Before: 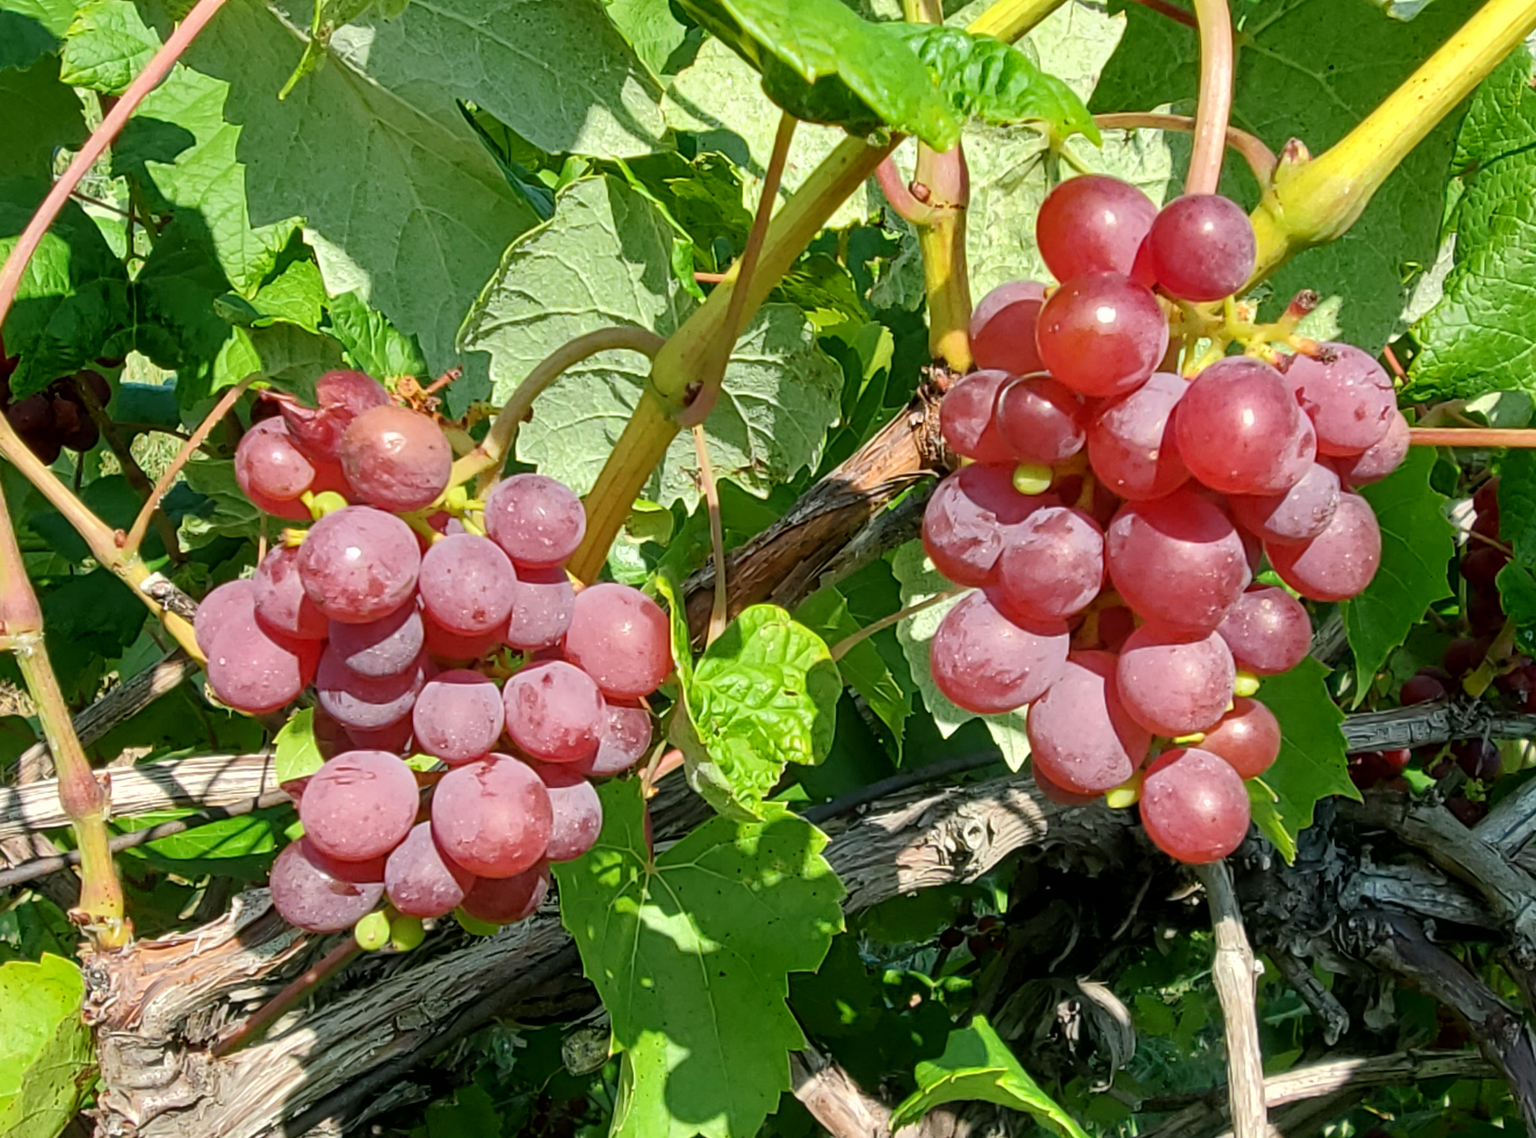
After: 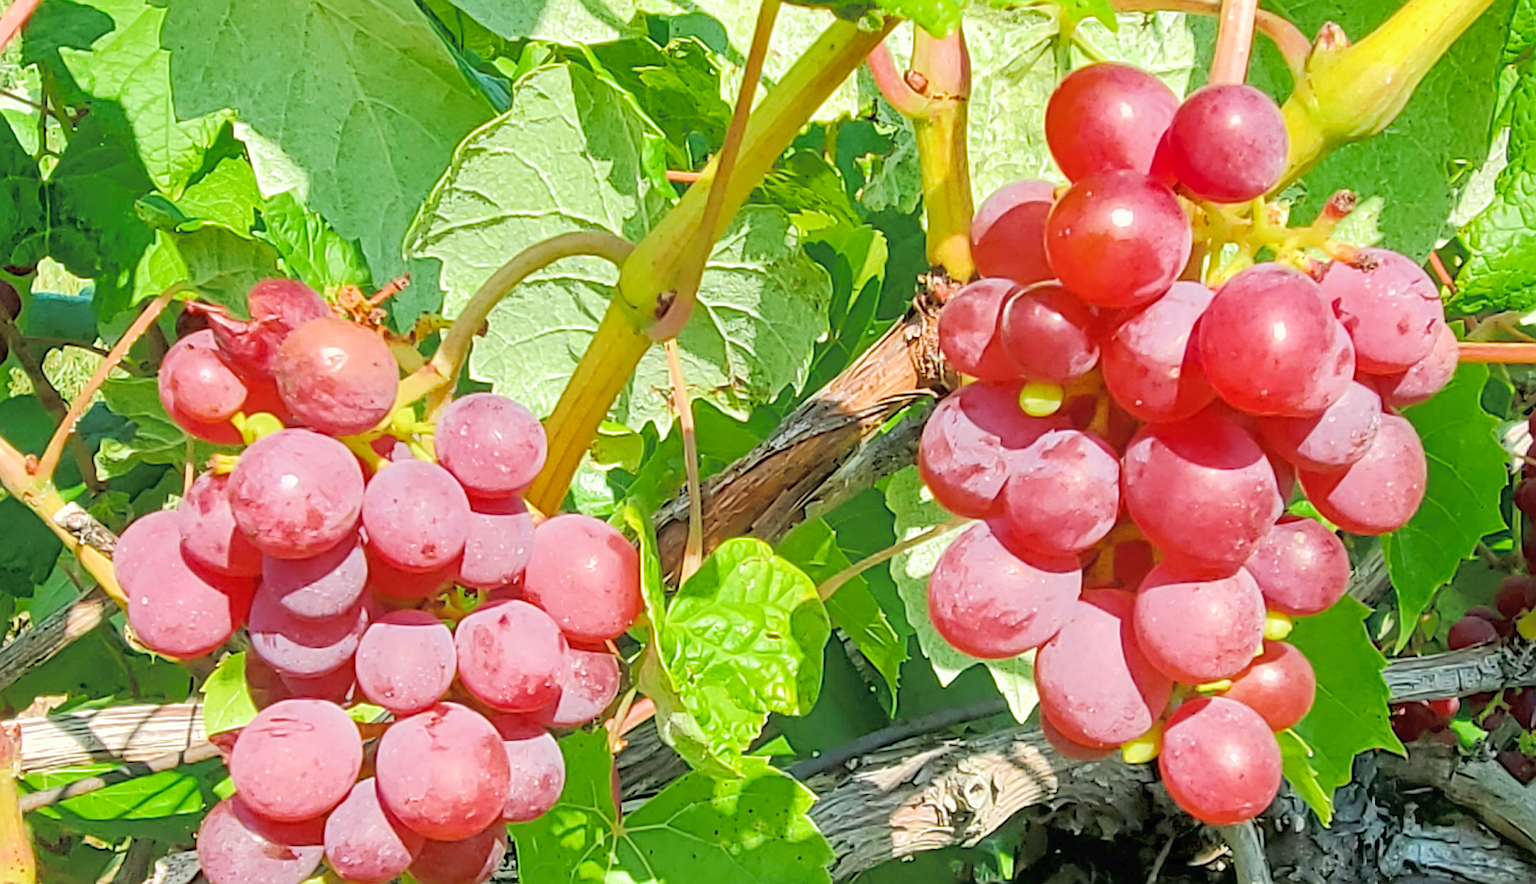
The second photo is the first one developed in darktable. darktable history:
crop: left 6.012%, top 10.429%, right 3.589%, bottom 19.27%
sharpen: amount 0.579
color balance rgb: perceptual saturation grading › global saturation -32.088%, perceptual brilliance grading › global brilliance 34.344%, perceptual brilliance grading › highlights 49.77%, perceptual brilliance grading › mid-tones 59.591%, perceptual brilliance grading › shadows 34.345%
filmic rgb: black relative exposure -13.98 EV, white relative exposure 7.99 EV, threshold 5.94 EV, hardness 3.75, latitude 49.77%, contrast 0.508, color science v6 (2022), enable highlight reconstruction true
